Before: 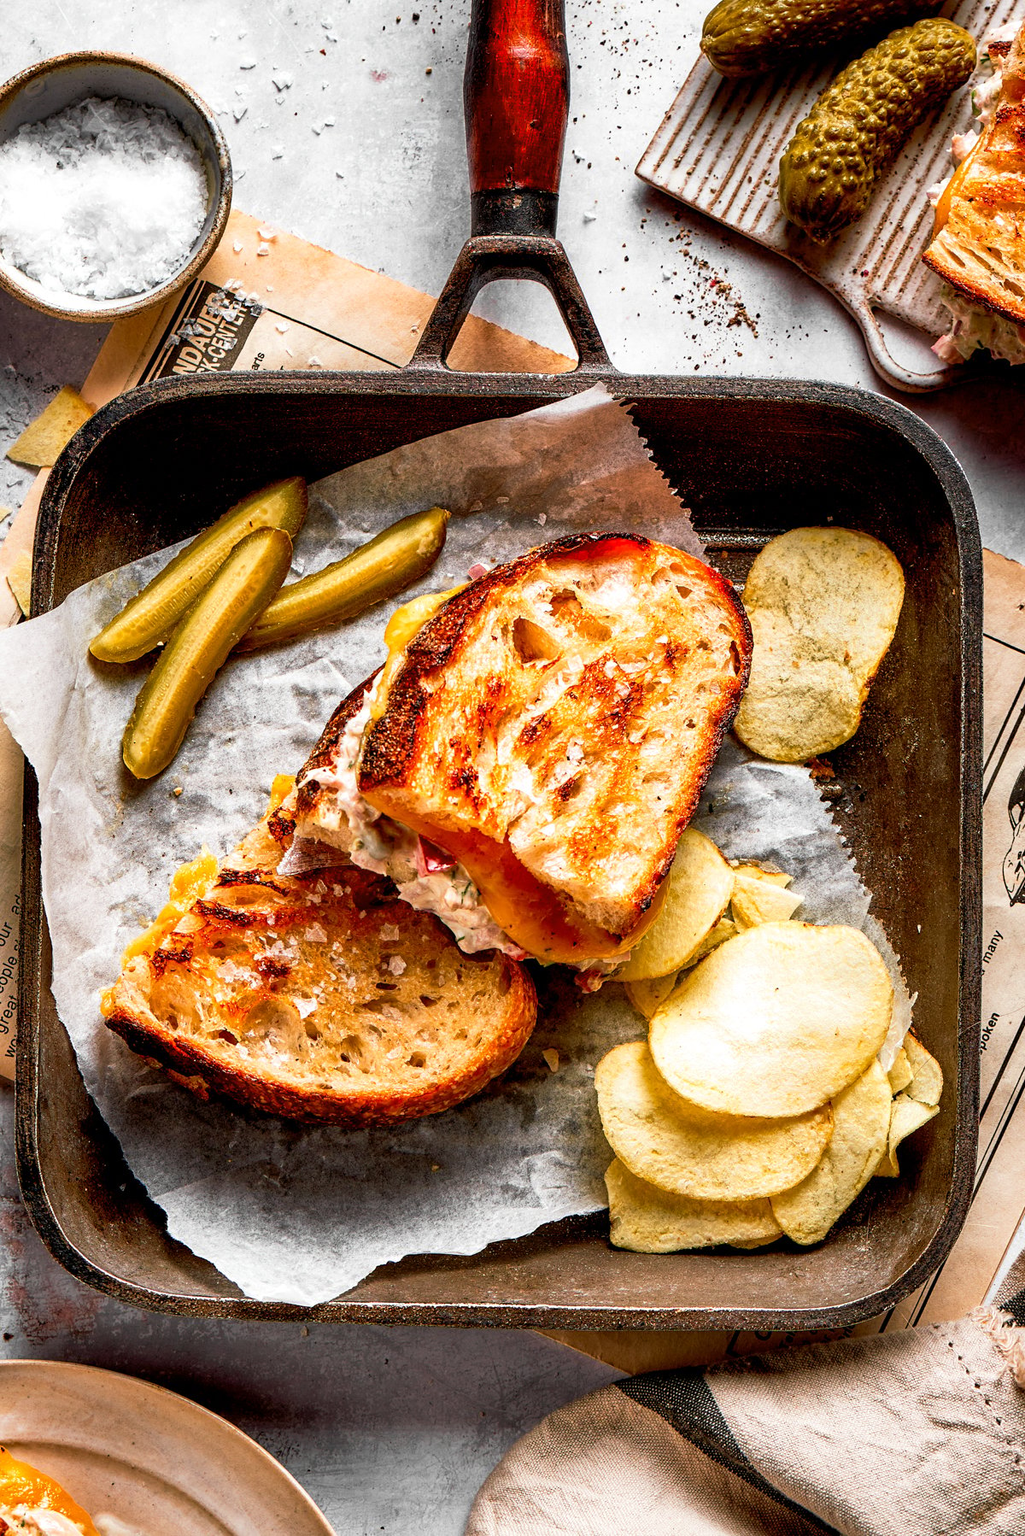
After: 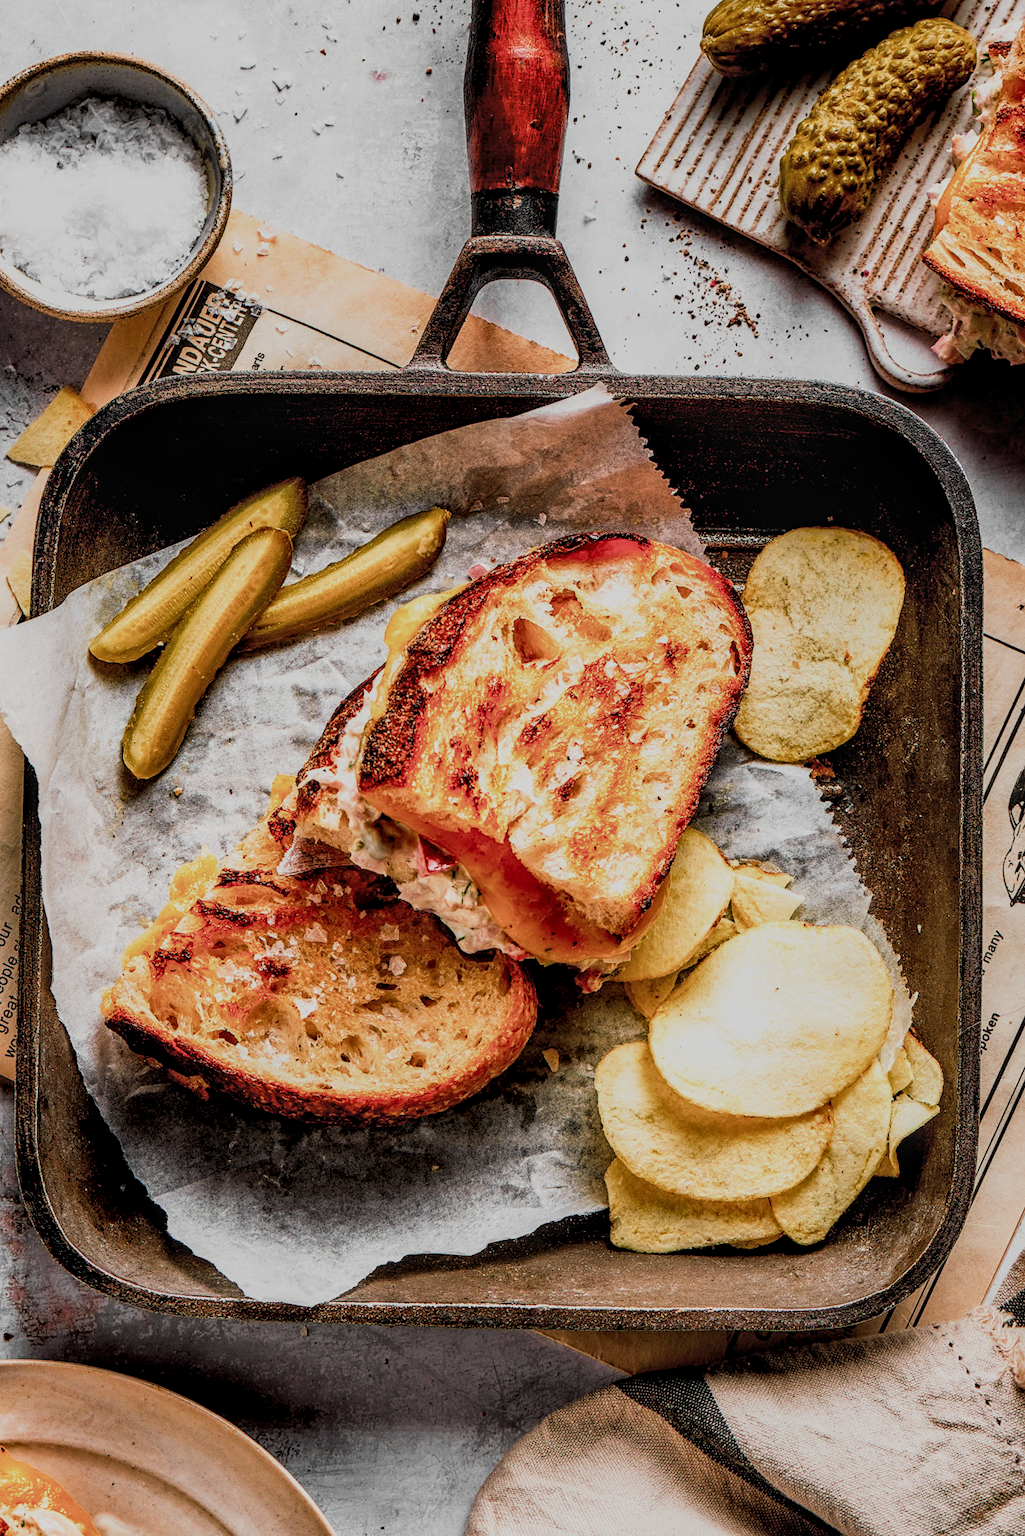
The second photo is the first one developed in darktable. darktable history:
local contrast: on, module defaults
filmic rgb: black relative exposure -7.14 EV, white relative exposure 5.39 EV, threshold 5.96 EV, hardness 3.02, color science v4 (2020), enable highlight reconstruction true
